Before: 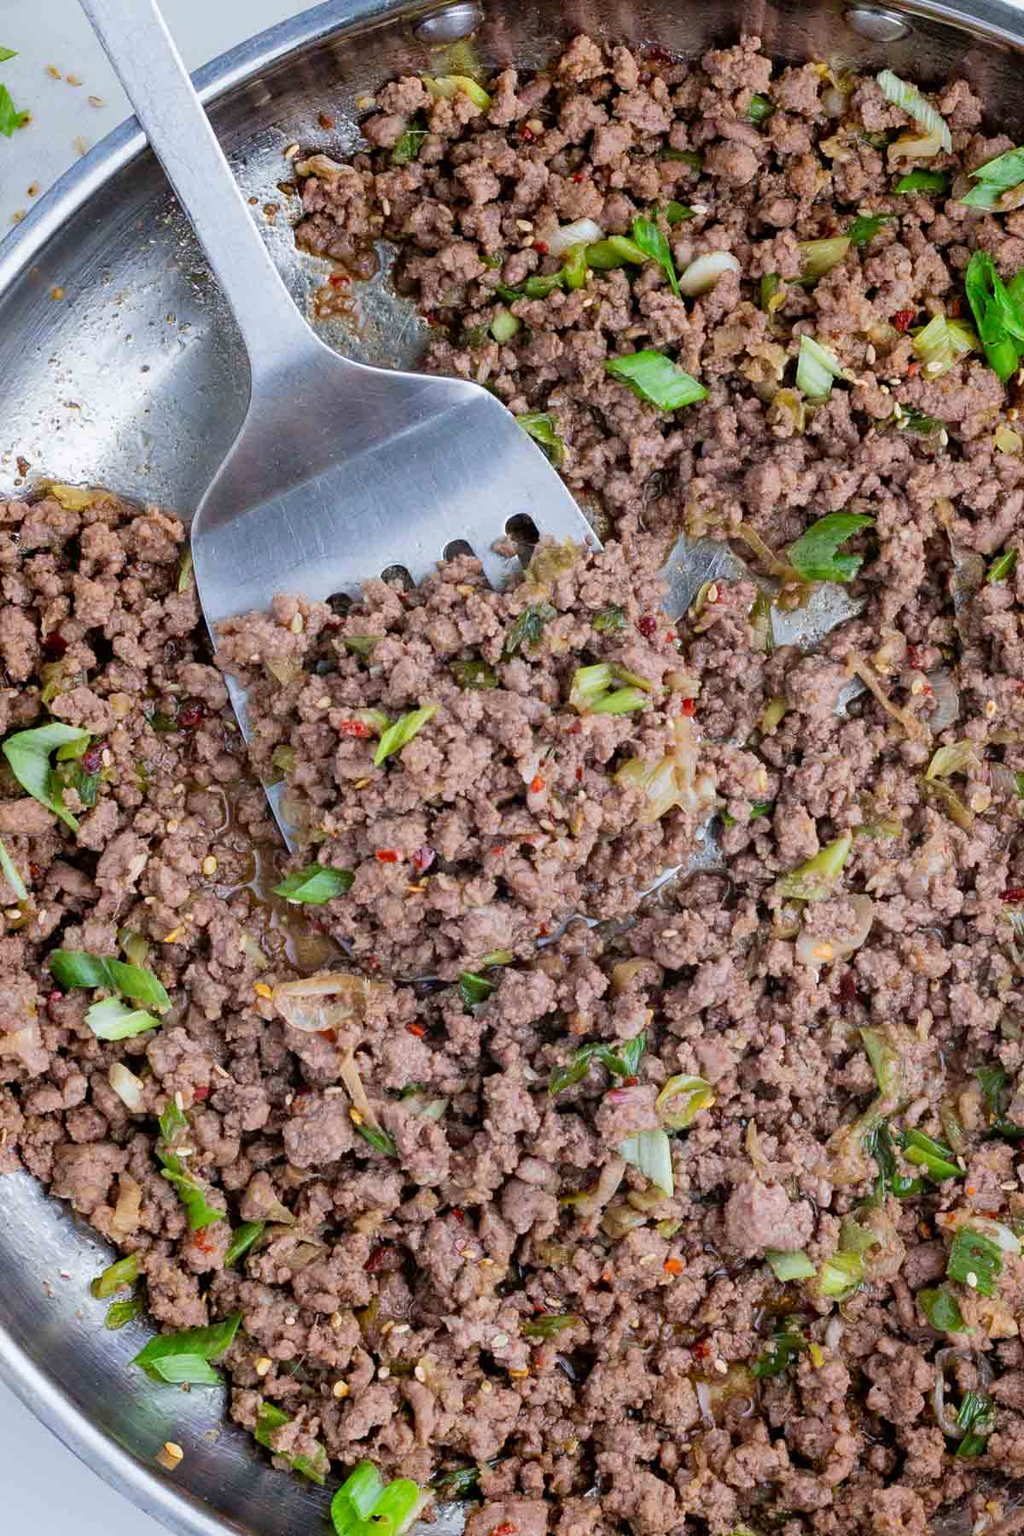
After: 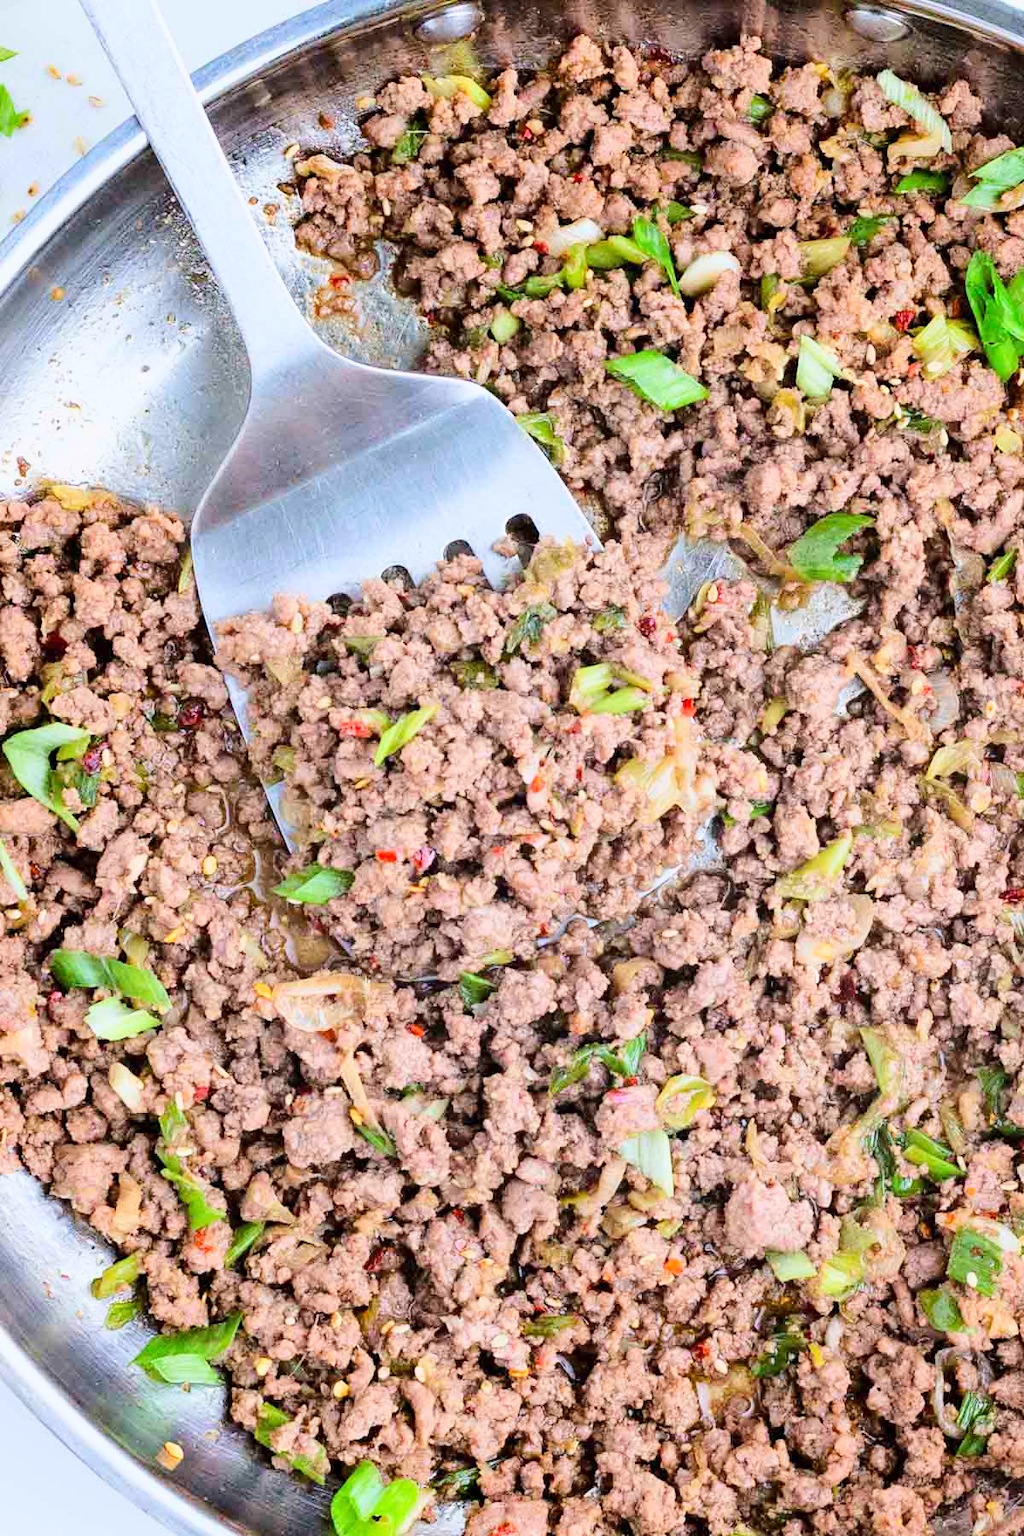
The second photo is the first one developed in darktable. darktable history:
base curve: curves: ch0 [(0, 0) (0.025, 0.046) (0.112, 0.277) (0.467, 0.74) (0.814, 0.929) (1, 0.942)]
